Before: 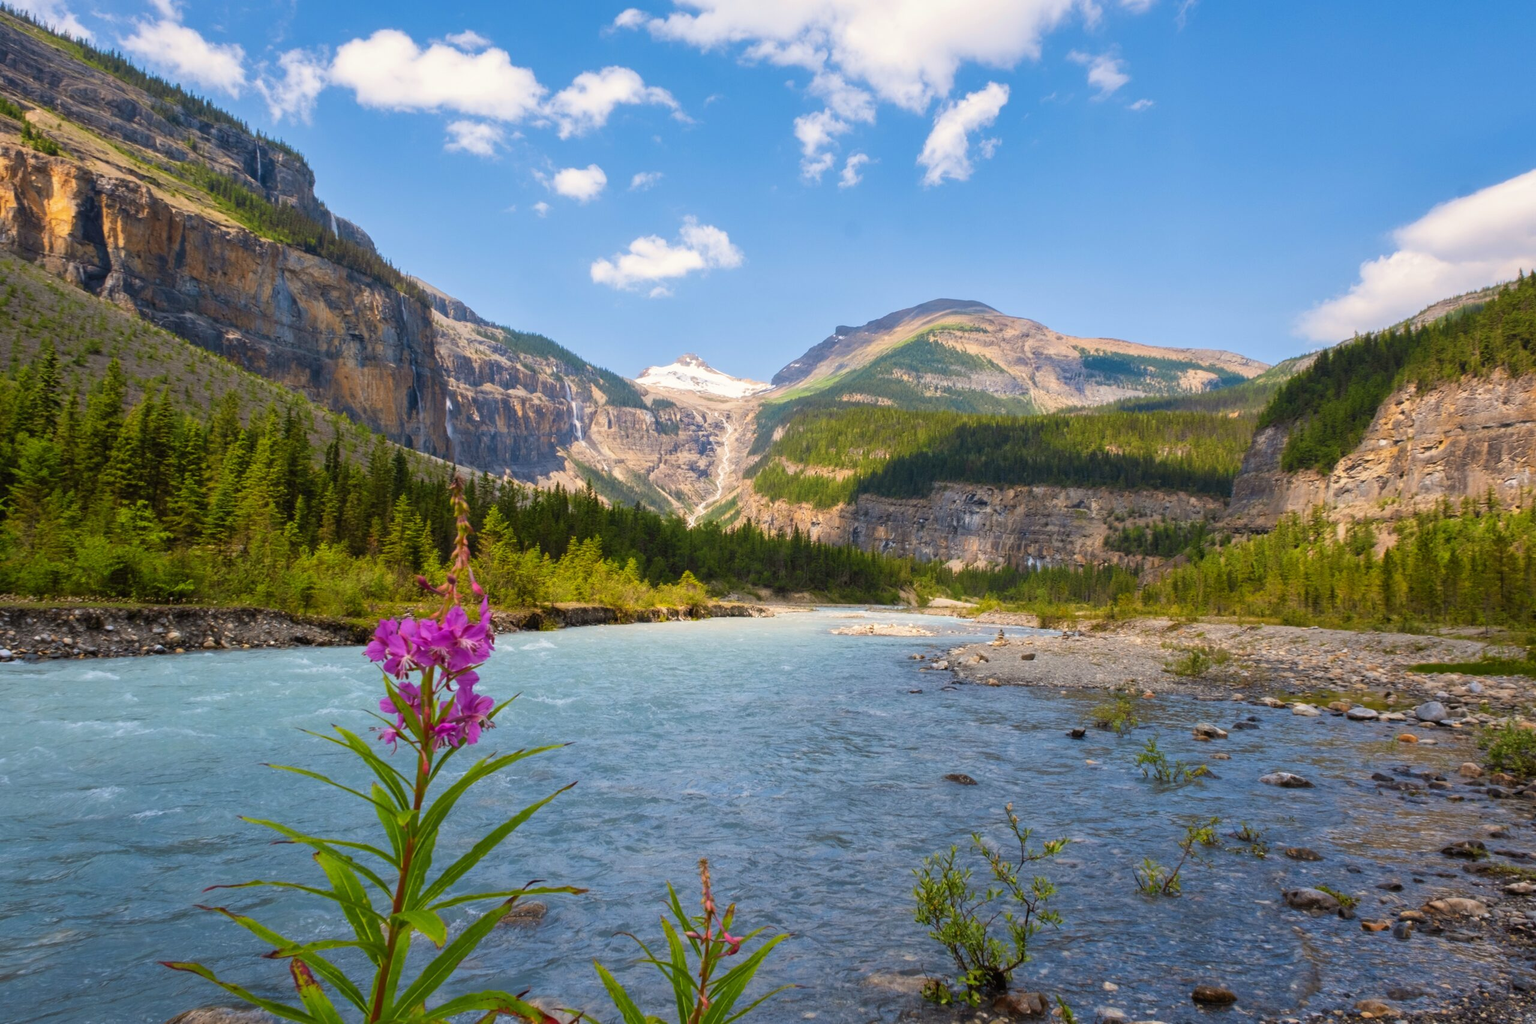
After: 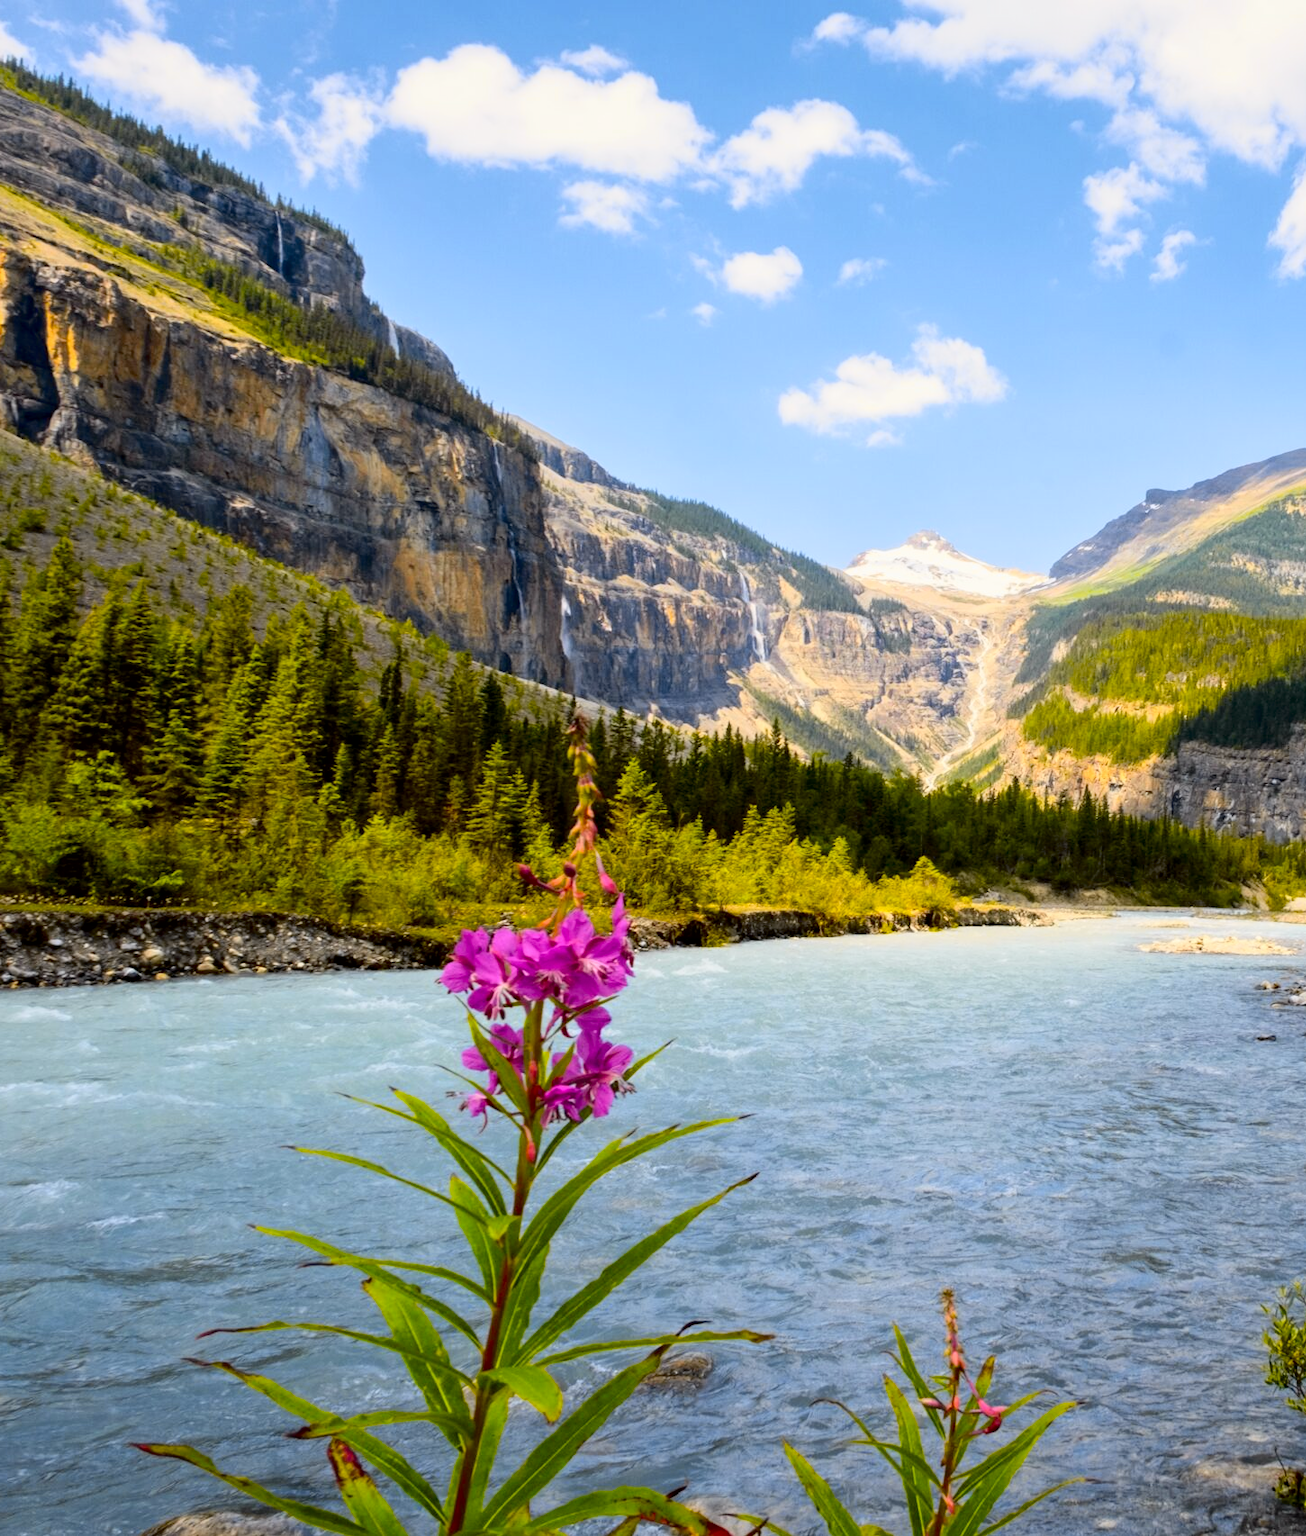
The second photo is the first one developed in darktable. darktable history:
exposure: black level correction 0.009, exposure 0.118 EV, compensate highlight preservation false
tone curve: curves: ch0 [(0, 0) (0.136, 0.084) (0.346, 0.366) (0.489, 0.559) (0.66, 0.748) (0.849, 0.902) (1, 0.974)]; ch1 [(0, 0) (0.353, 0.344) (0.45, 0.46) (0.498, 0.498) (0.521, 0.512) (0.563, 0.559) (0.592, 0.605) (0.641, 0.673) (1, 1)]; ch2 [(0, 0) (0.333, 0.346) (0.375, 0.375) (0.424, 0.43) (0.476, 0.492) (0.502, 0.502) (0.524, 0.531) (0.579, 0.61) (0.612, 0.644) (0.641, 0.722) (1, 1)], color space Lab, independent channels, preserve colors none
crop: left 4.695%, right 38.606%
